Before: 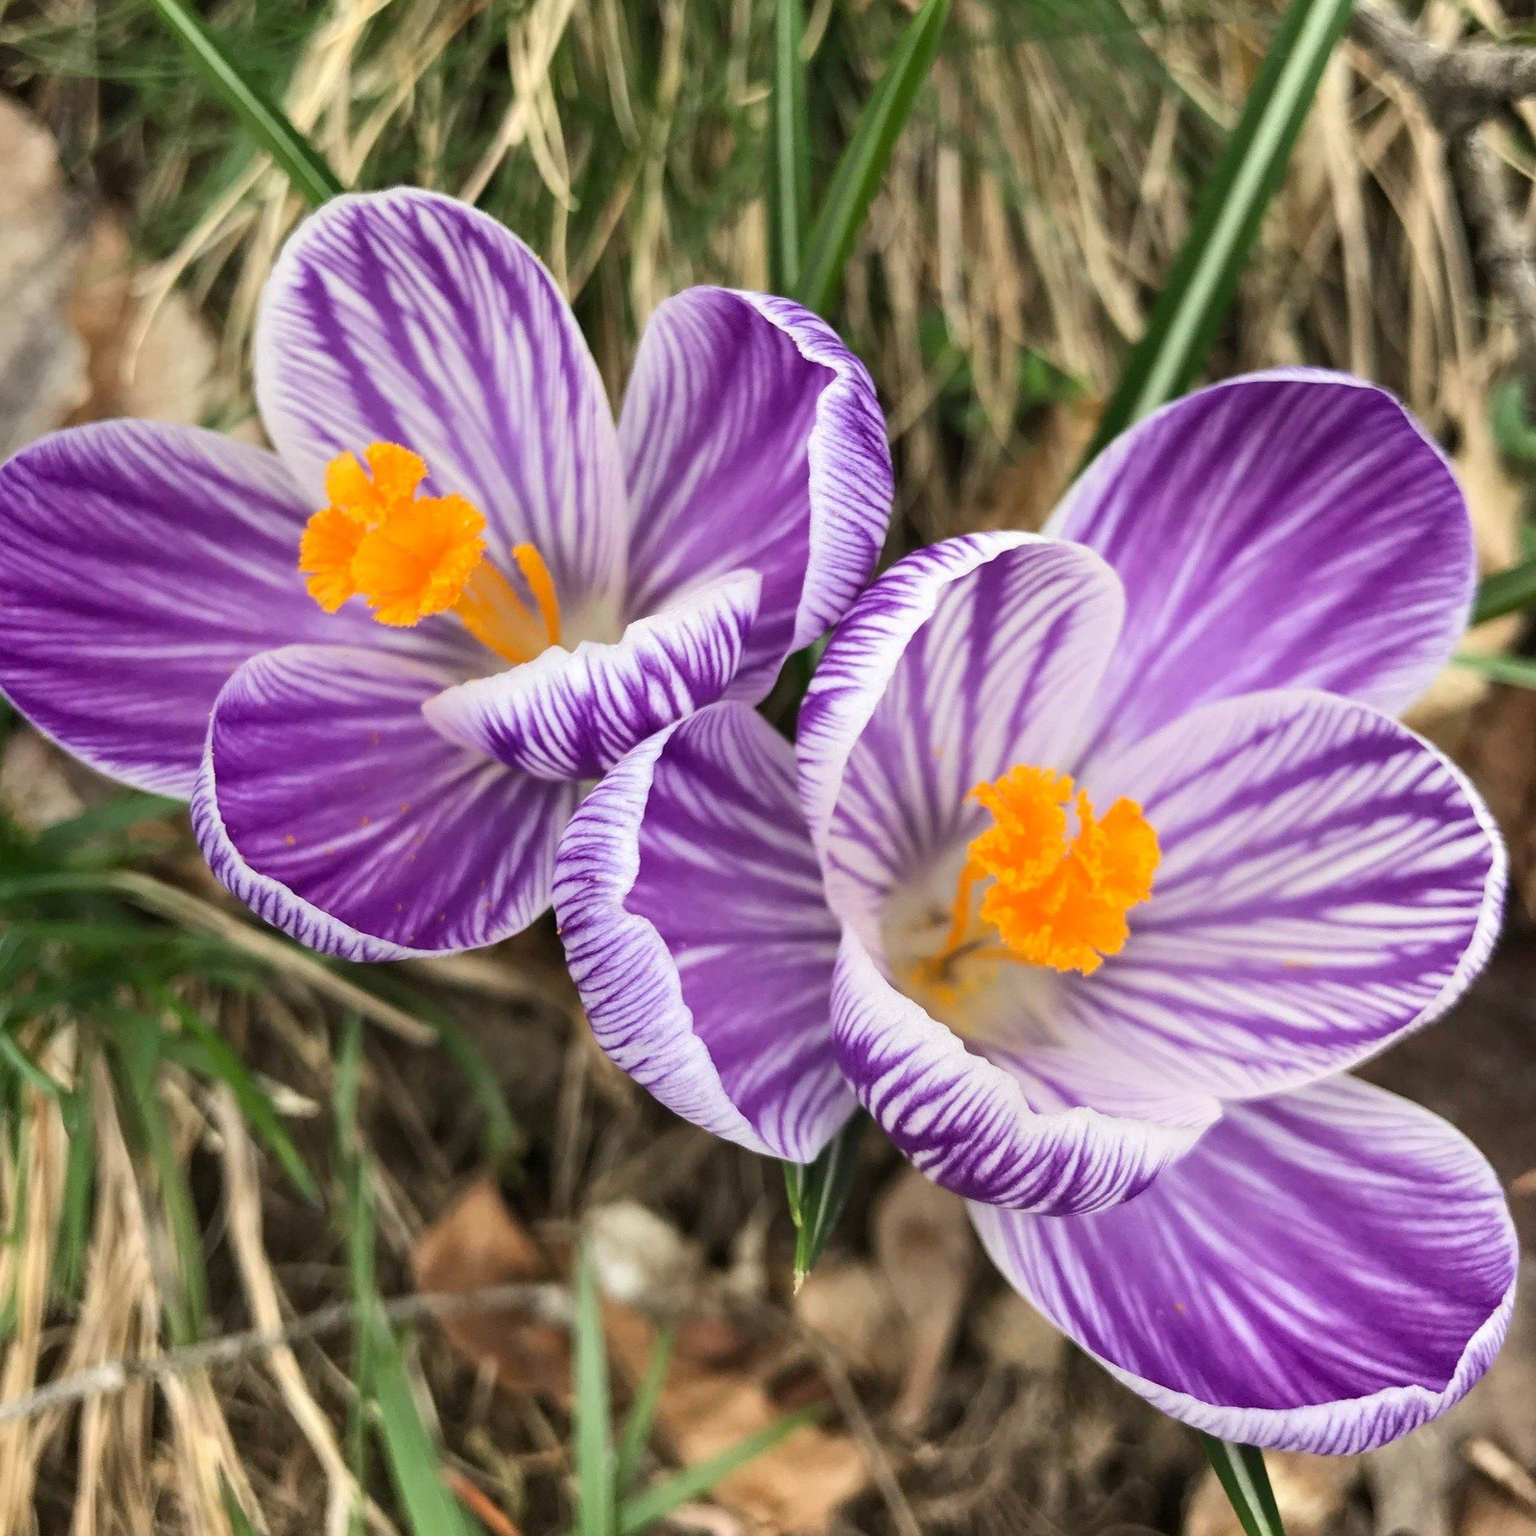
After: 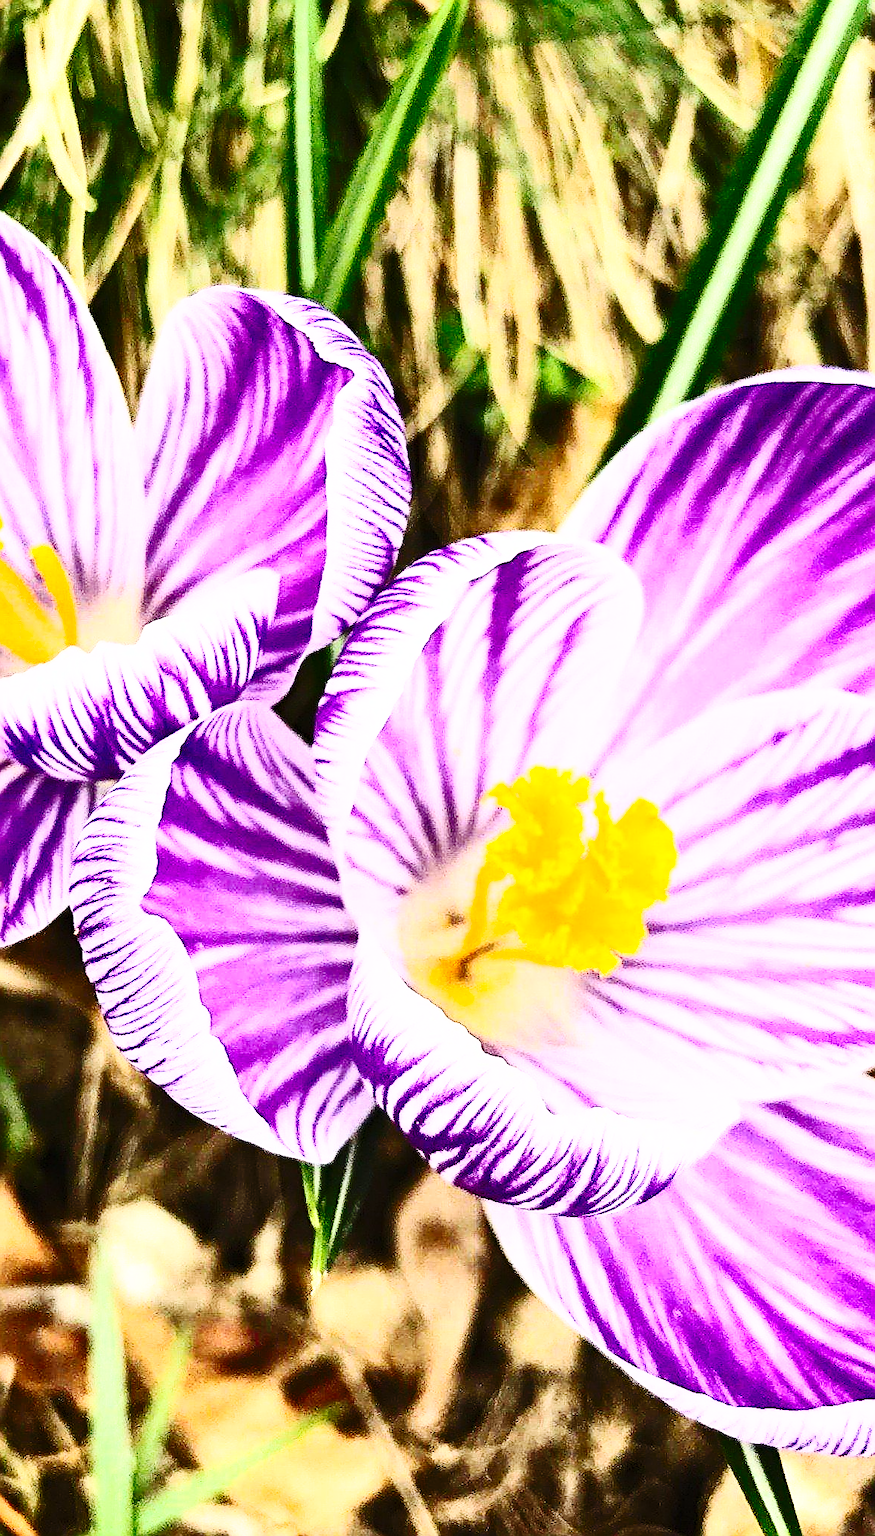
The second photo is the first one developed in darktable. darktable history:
sharpen: radius 1.729, amount 1.278
crop: left 31.468%, top 0.013%, right 11.535%
base curve: curves: ch0 [(0, 0) (0.04, 0.03) (0.133, 0.232) (0.448, 0.748) (0.843, 0.968) (1, 1)], preserve colors none
contrast brightness saturation: contrast 0.63, brightness 0.32, saturation 0.146
haze removal: compatibility mode true, adaptive false
